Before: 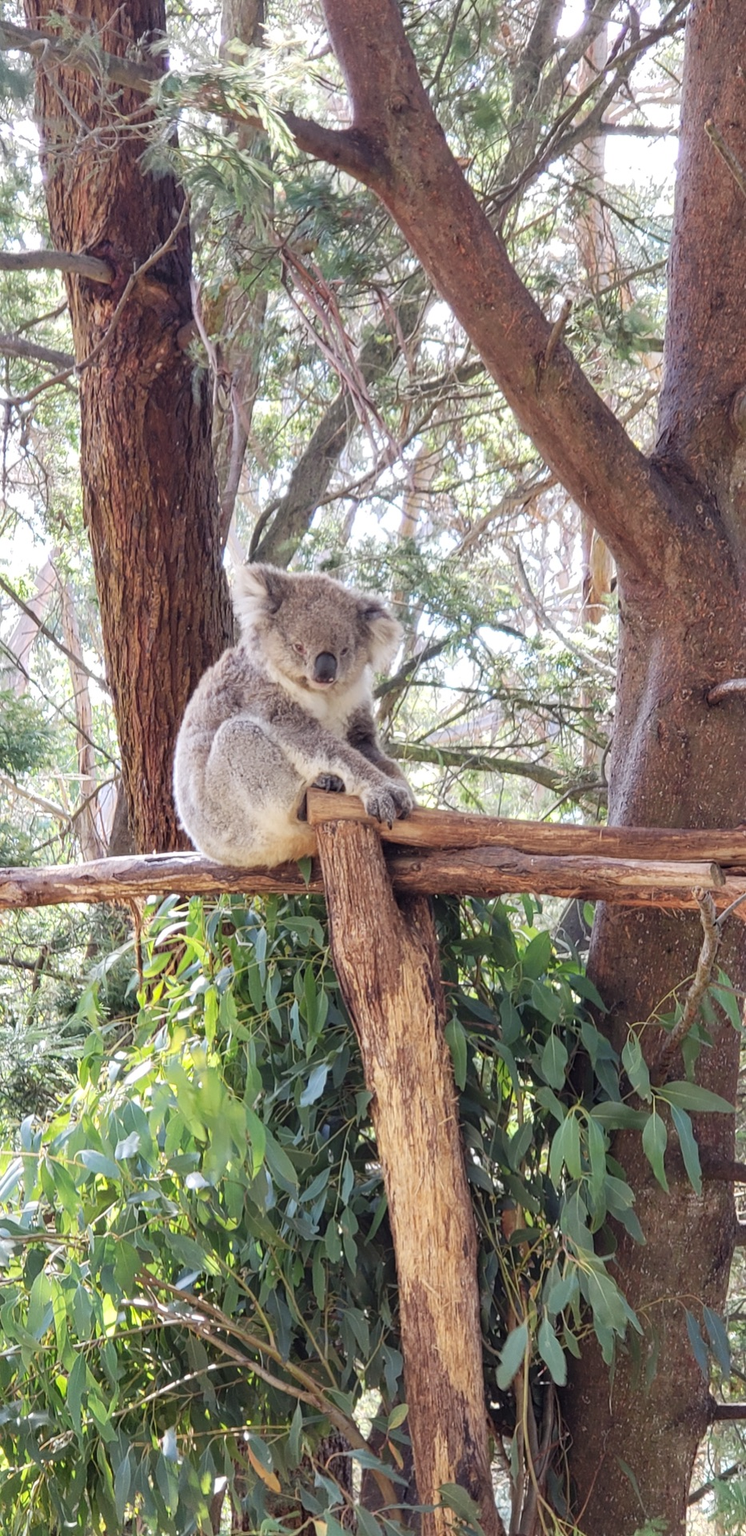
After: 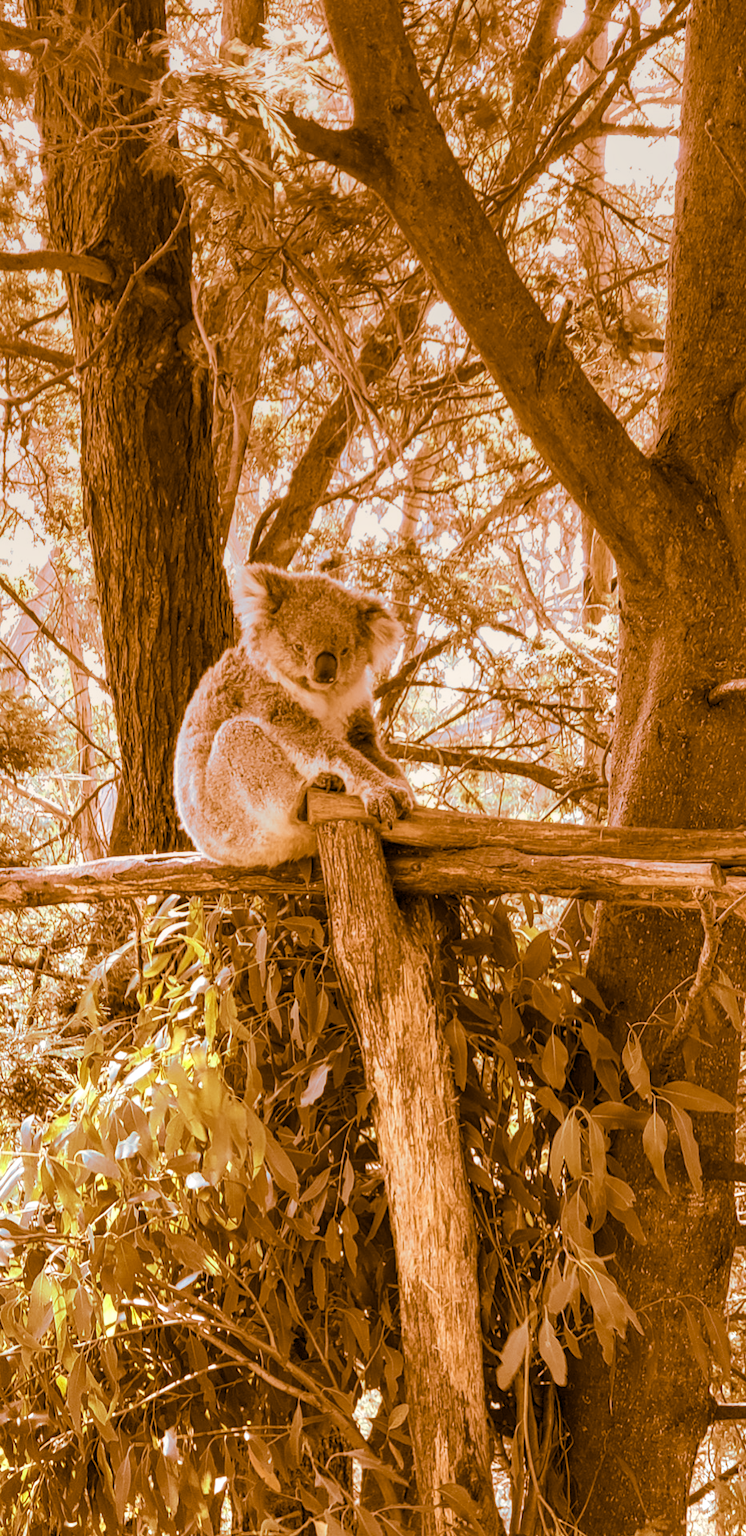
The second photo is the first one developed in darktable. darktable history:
split-toning: shadows › hue 26°, shadows › saturation 0.92, highlights › hue 40°, highlights › saturation 0.92, balance -63, compress 0%
local contrast: on, module defaults
graduated density: on, module defaults
